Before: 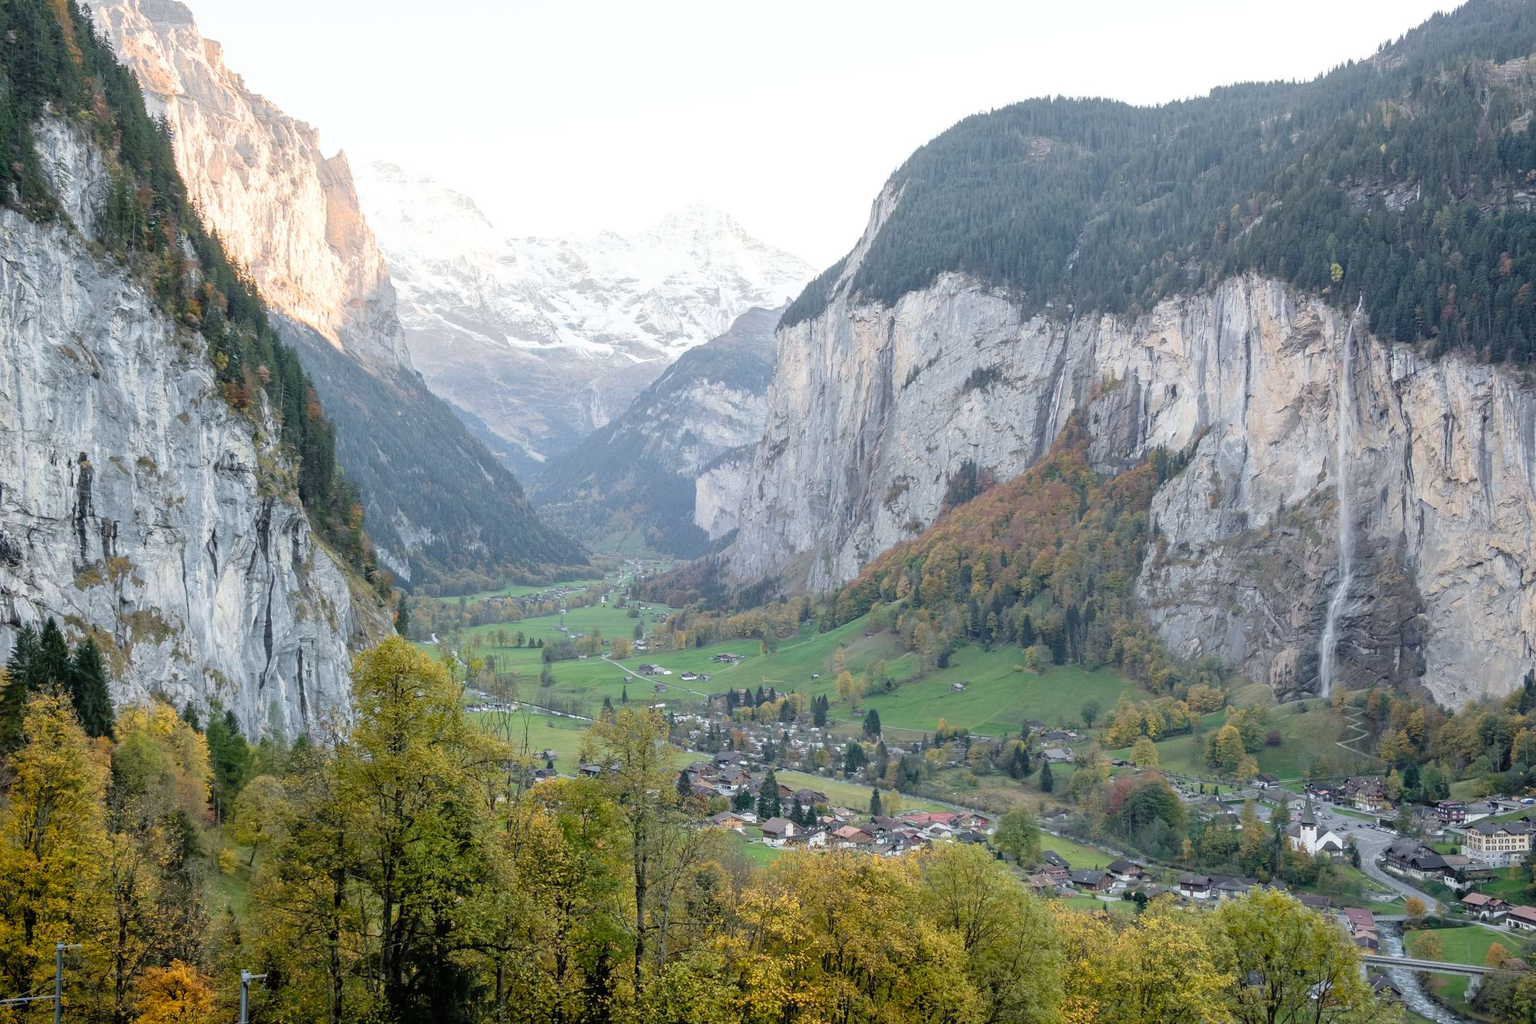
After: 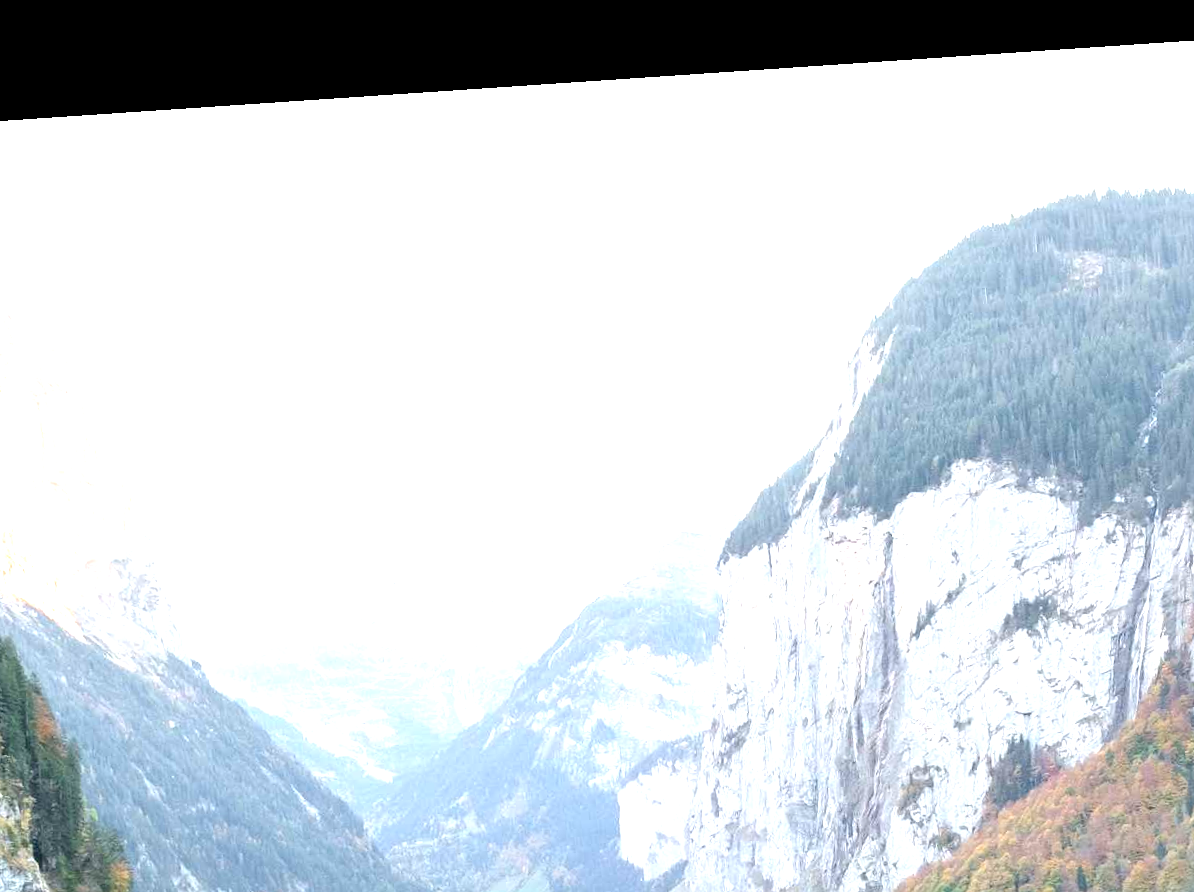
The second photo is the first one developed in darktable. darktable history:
crop: left 19.556%, right 30.401%, bottom 46.458%
rotate and perspective: rotation -4.2°, shear 0.006, automatic cropping off
exposure: black level correction 0.001, exposure 1.3 EV, compensate highlight preservation false
